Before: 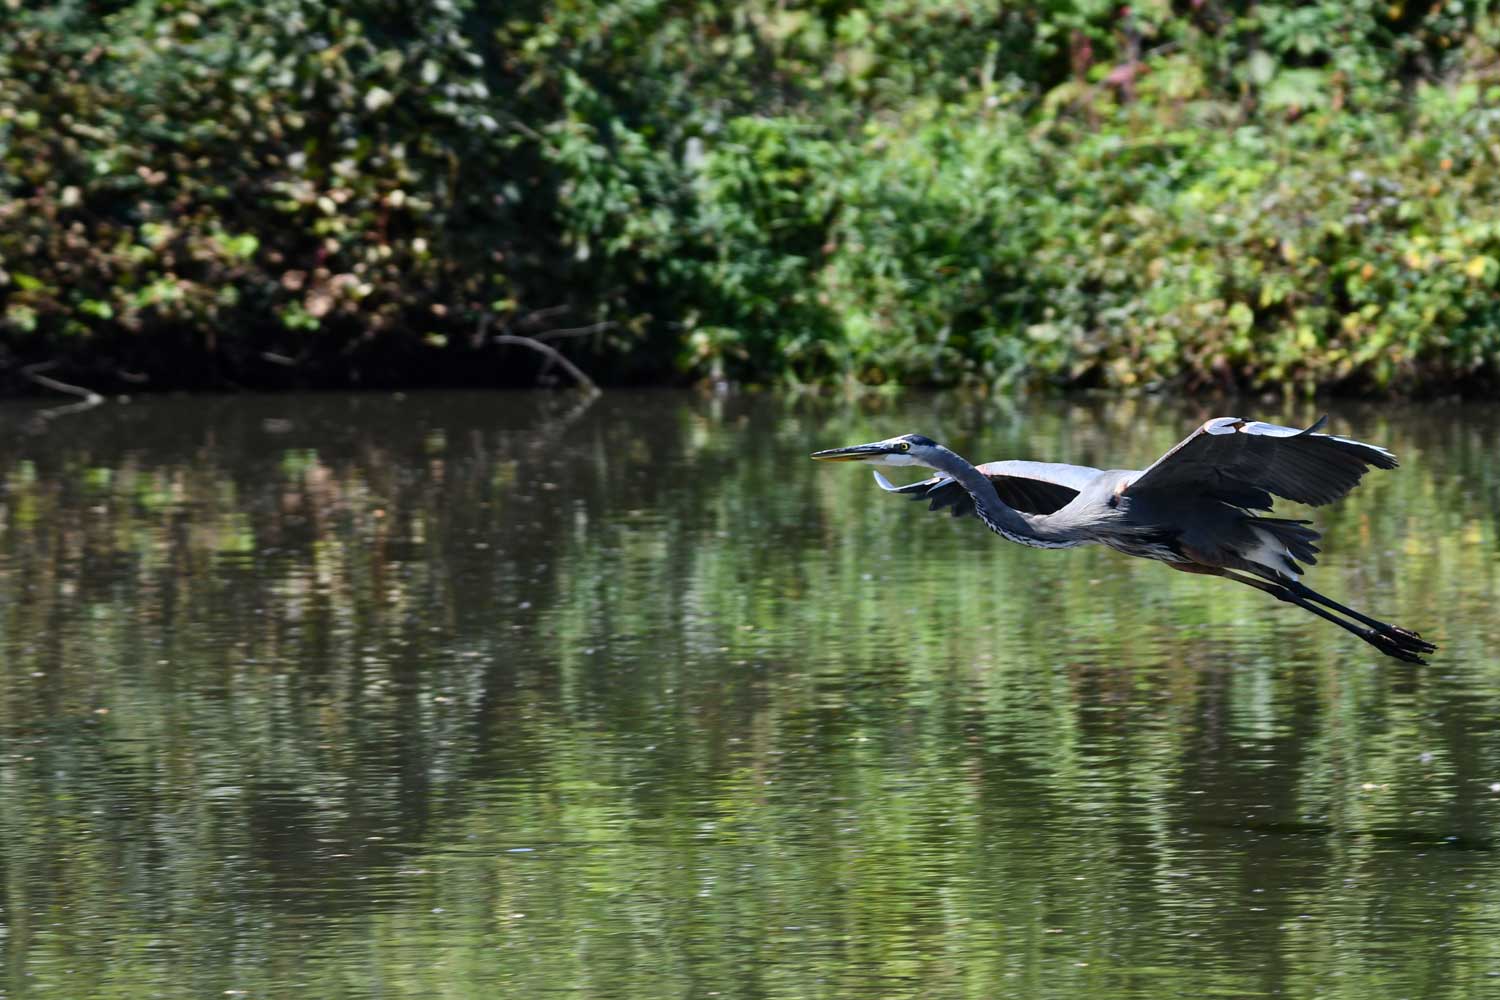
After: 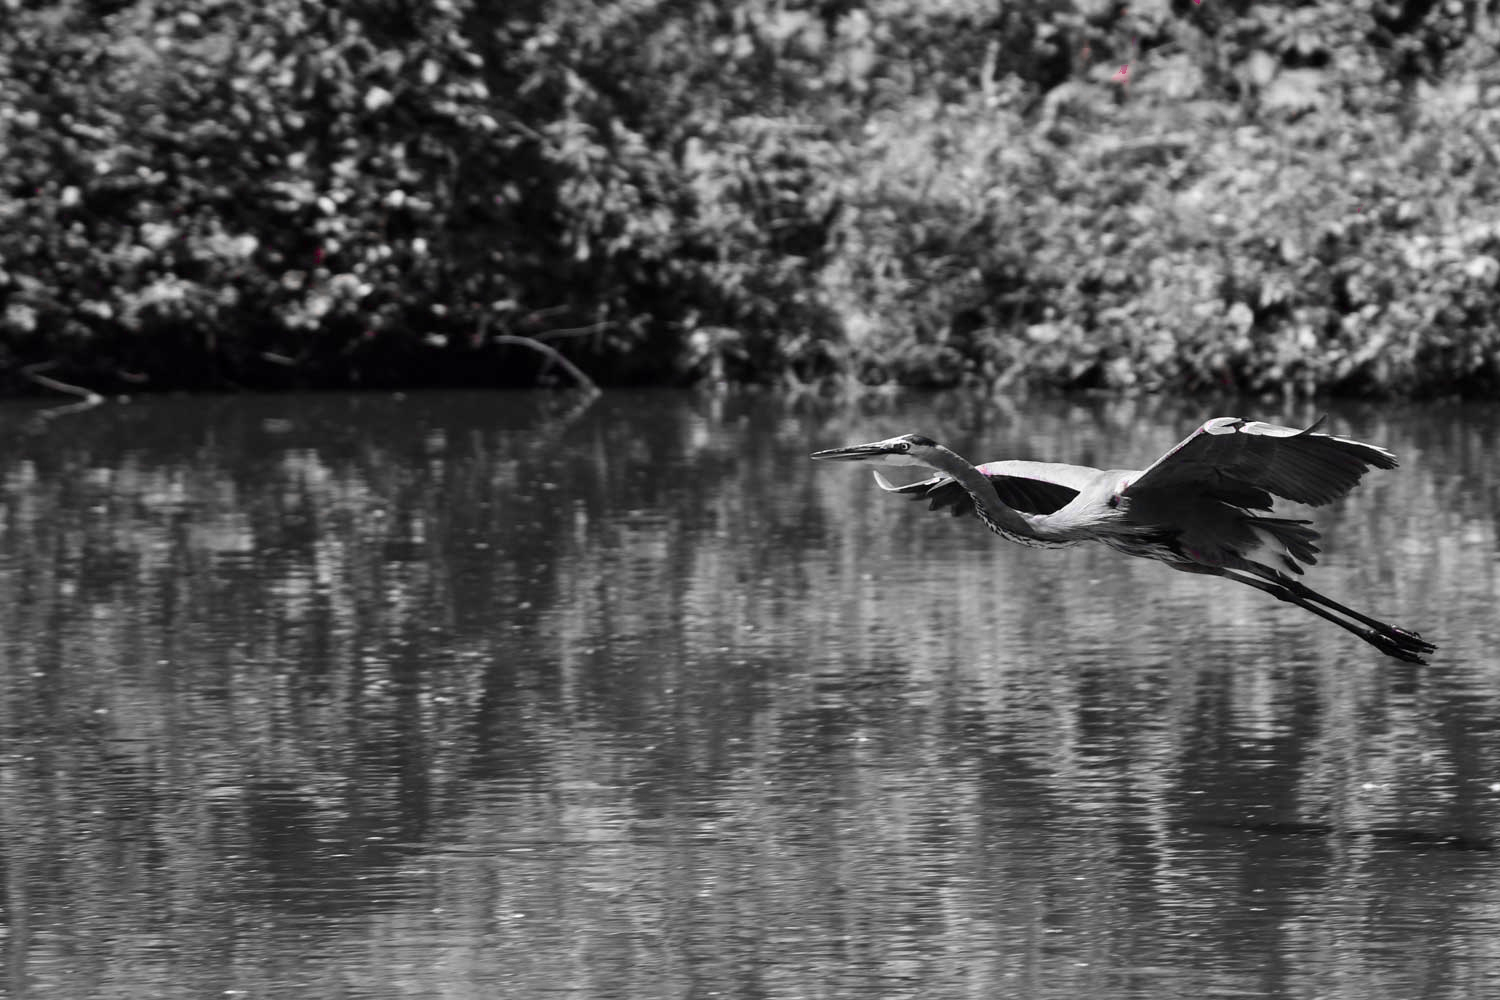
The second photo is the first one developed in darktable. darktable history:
color zones: curves: ch0 [(0, 0.278) (0.143, 0.5) (0.286, 0.5) (0.429, 0.5) (0.571, 0.5) (0.714, 0.5) (0.857, 0.5) (1, 0.5)]; ch1 [(0, 1) (0.143, 0.165) (0.286, 0) (0.429, 0) (0.571, 0) (0.714, 0) (0.857, 0.5) (1, 0.5)]; ch2 [(0, 0.508) (0.143, 0.5) (0.286, 0.5) (0.429, 0.5) (0.571, 0.5) (0.714, 0.5) (0.857, 0.5) (1, 0.5)], mix 40.47%
